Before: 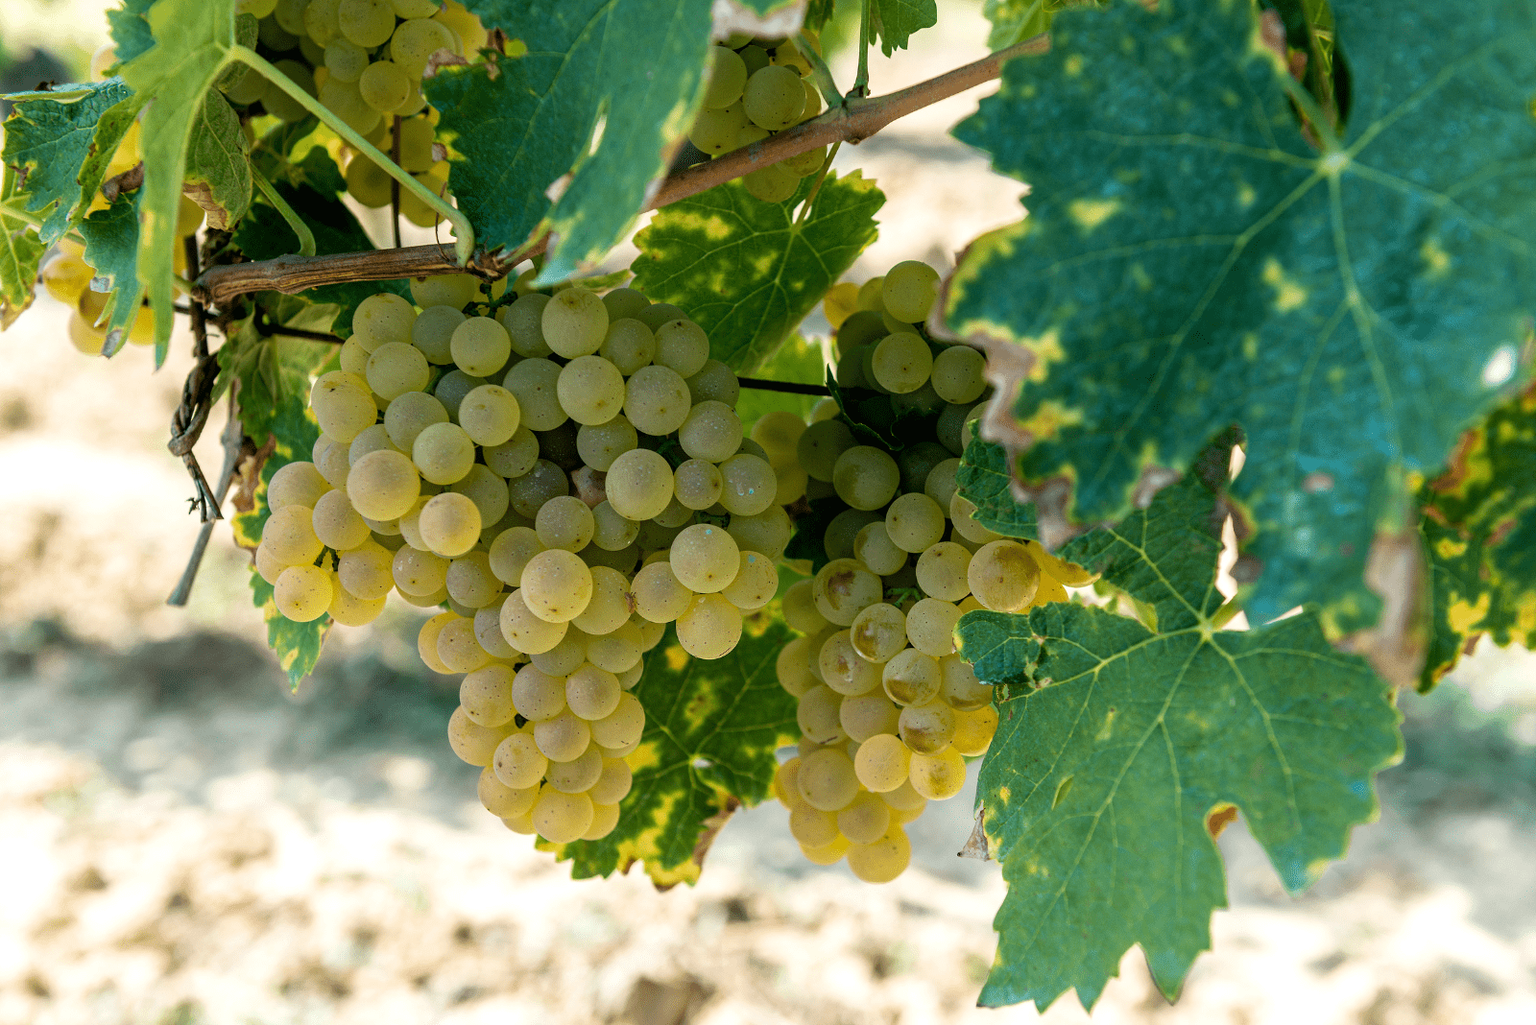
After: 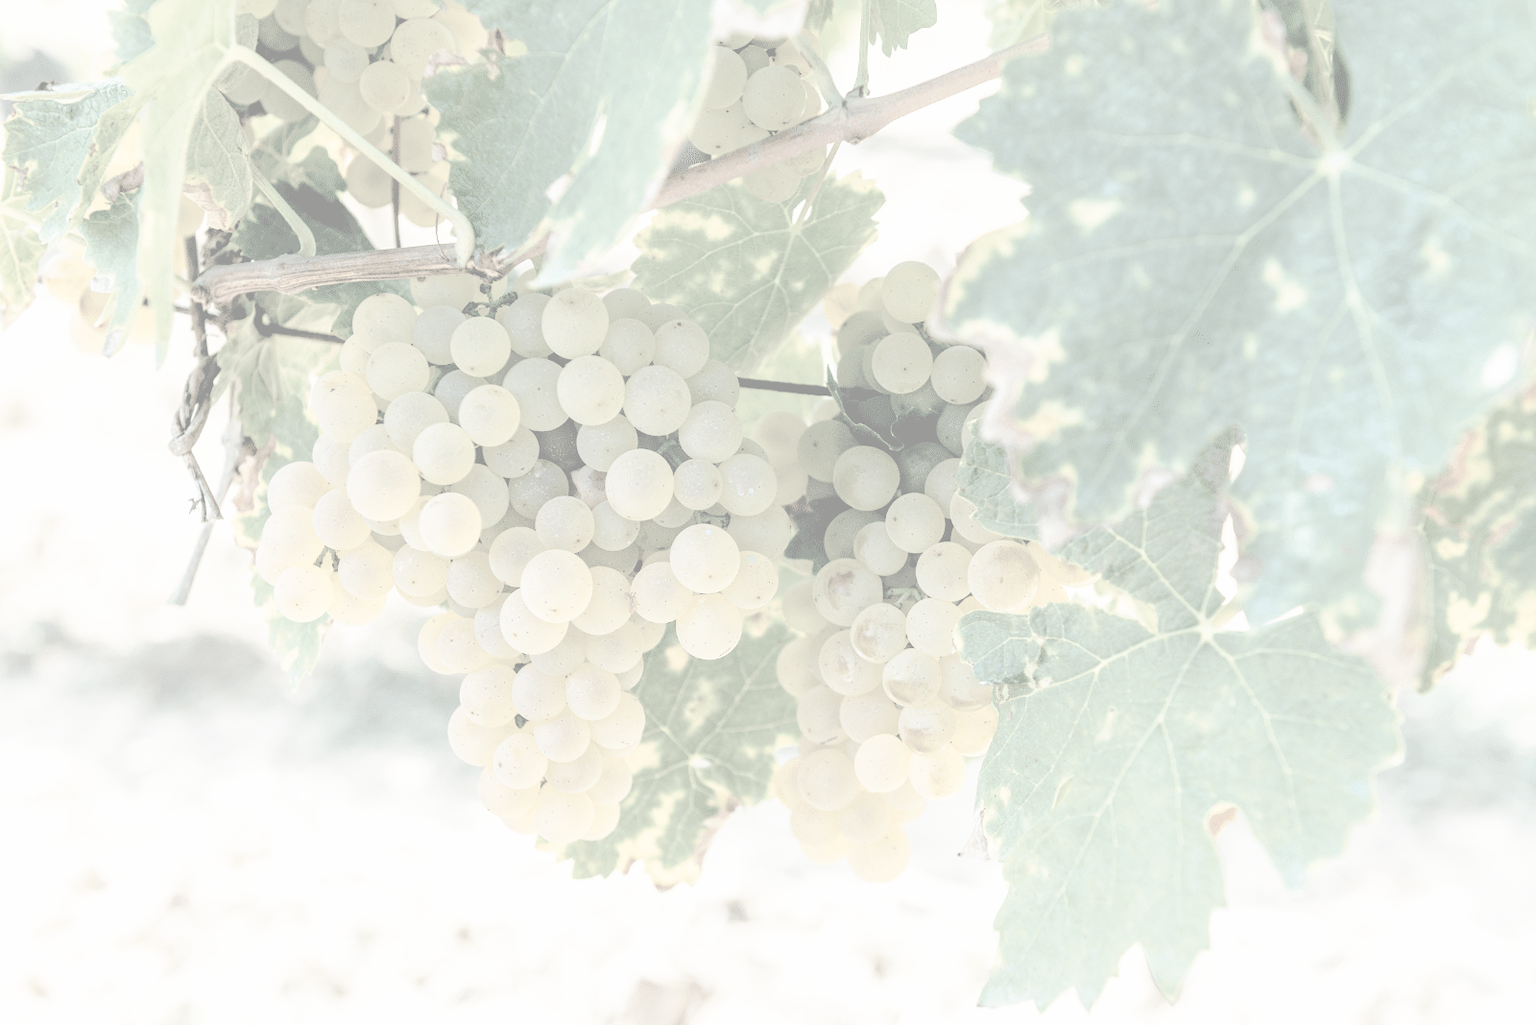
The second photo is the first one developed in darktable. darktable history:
tone curve: curves: ch0 [(0, 0) (0.003, 0.01) (0.011, 0.017) (0.025, 0.035) (0.044, 0.068) (0.069, 0.109) (0.1, 0.144) (0.136, 0.185) (0.177, 0.231) (0.224, 0.279) (0.277, 0.346) (0.335, 0.42) (0.399, 0.5) (0.468, 0.603) (0.543, 0.712) (0.623, 0.808) (0.709, 0.883) (0.801, 0.957) (0.898, 0.993) (1, 1)], preserve colors none
contrast brightness saturation: contrast -0.32, brightness 0.75, saturation -0.78
